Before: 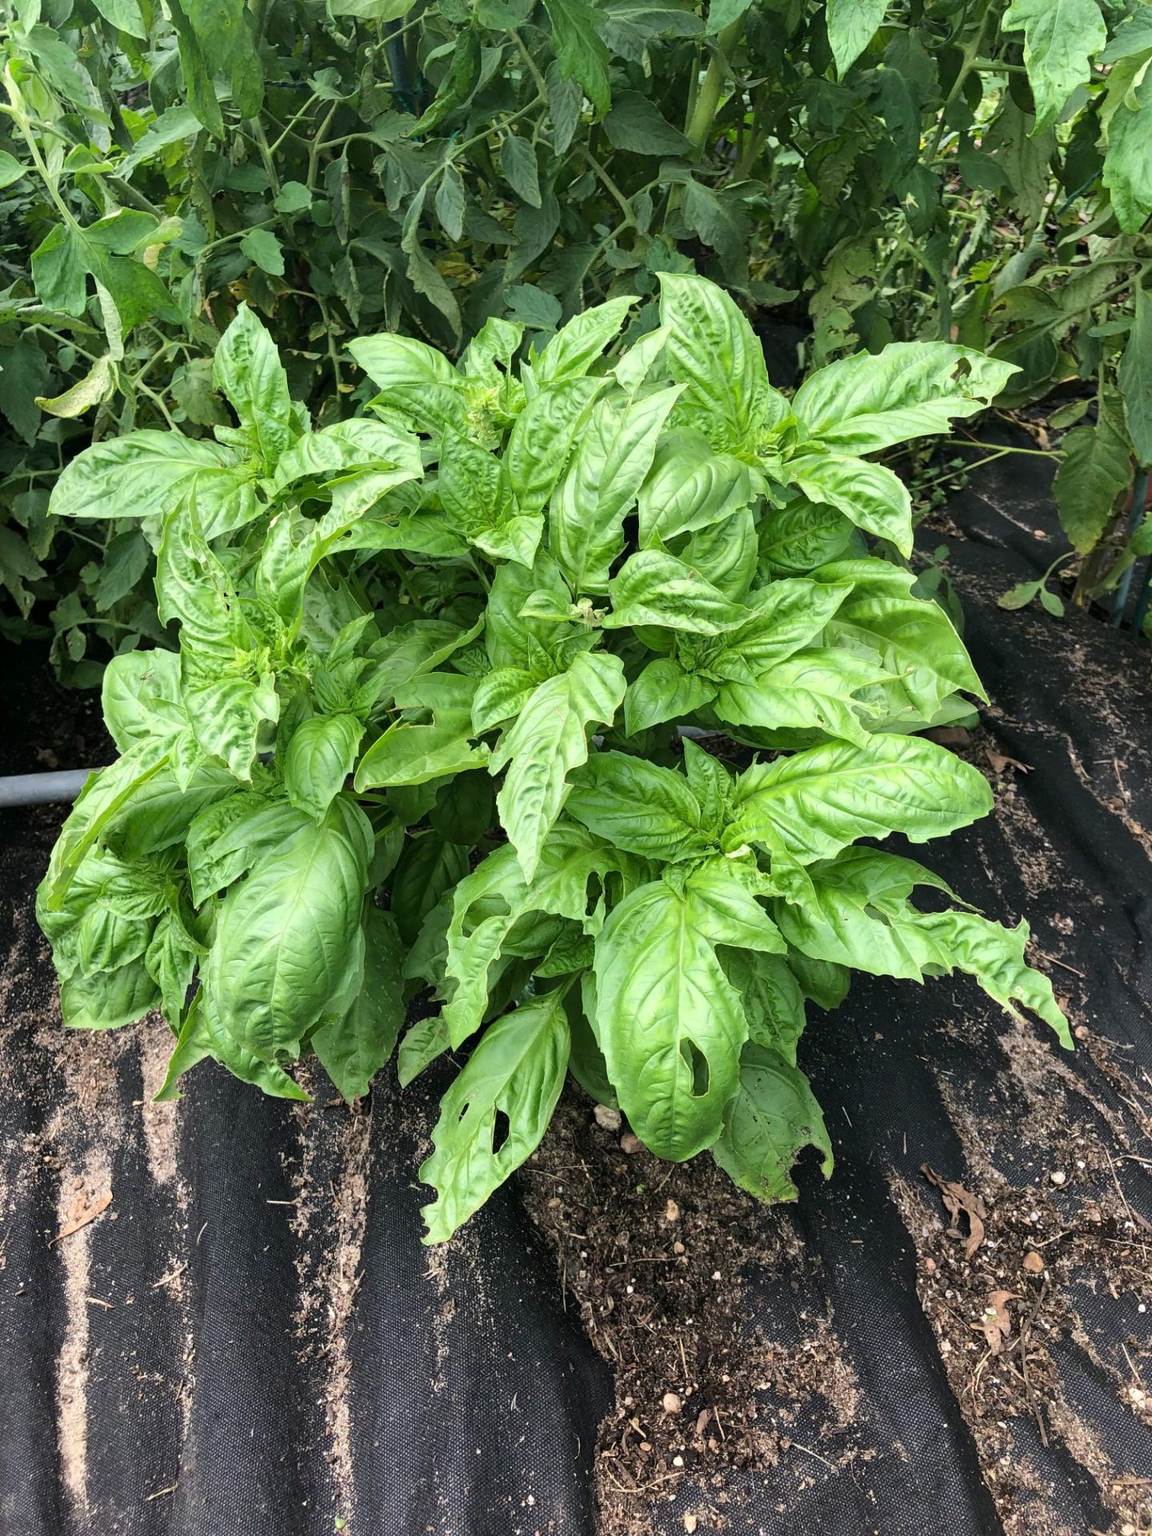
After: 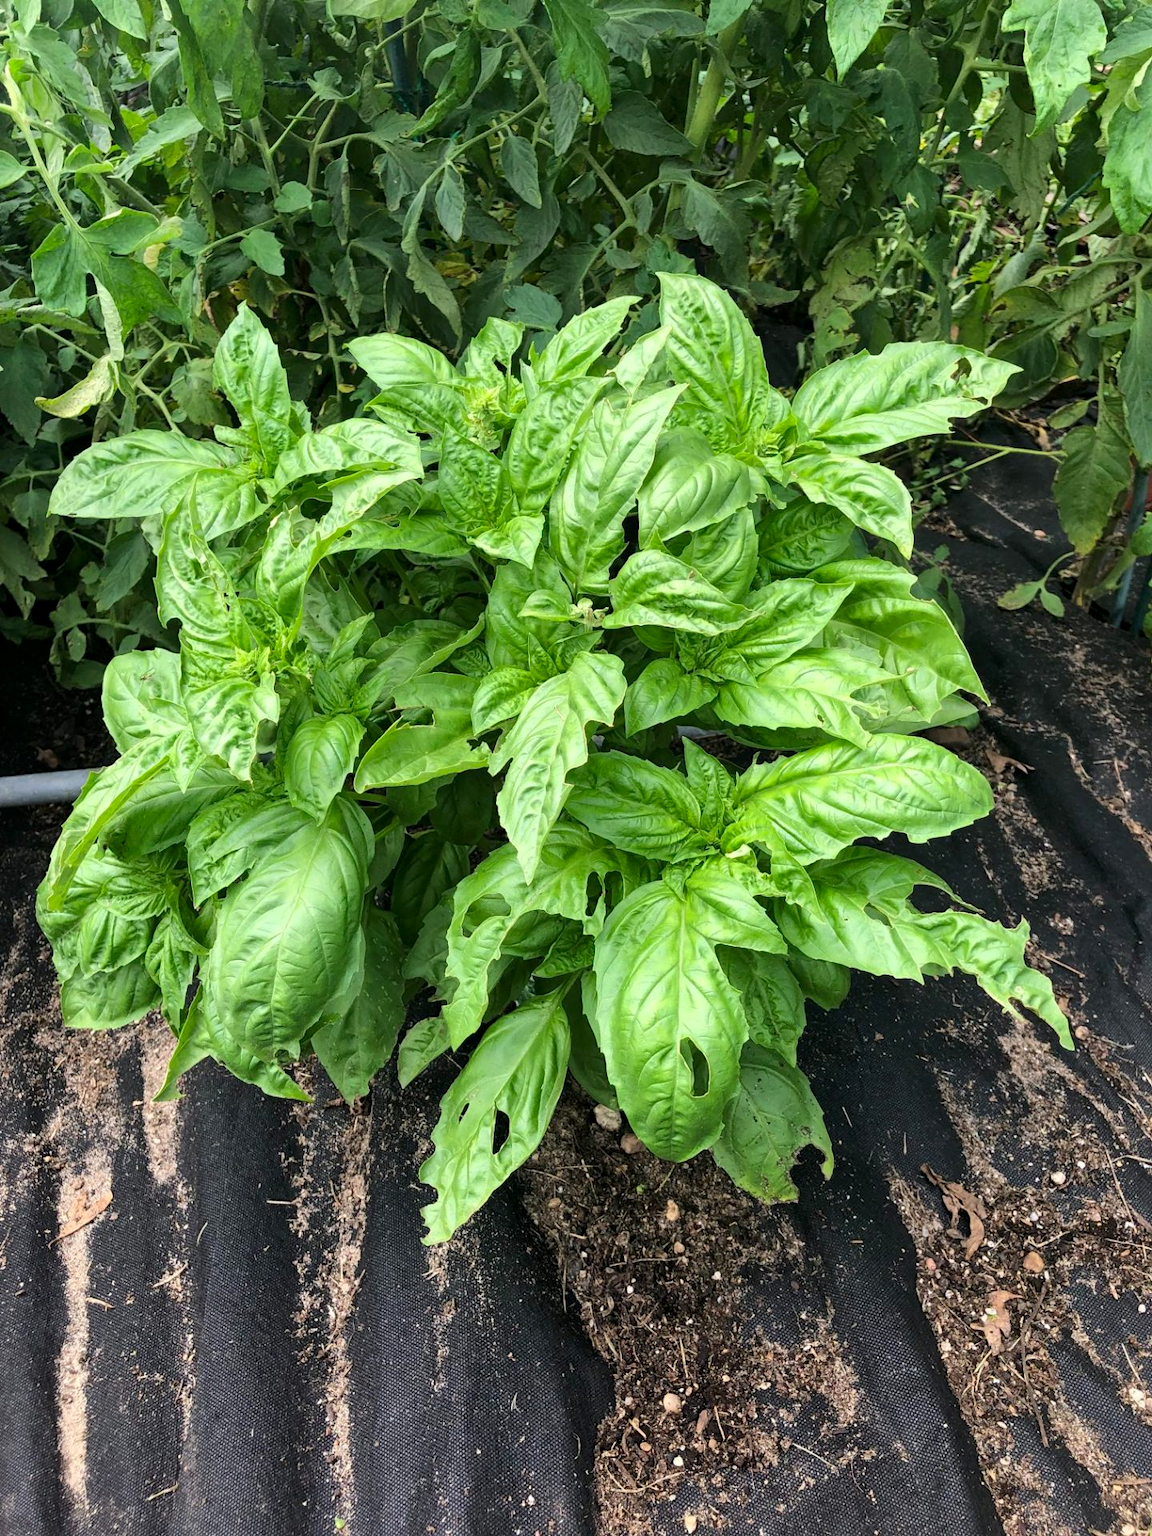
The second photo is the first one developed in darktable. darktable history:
exposure: exposure -0.021 EV, compensate highlight preservation false
color correction: saturation 1.11
local contrast: mode bilateral grid, contrast 20, coarseness 50, detail 120%, midtone range 0.2
